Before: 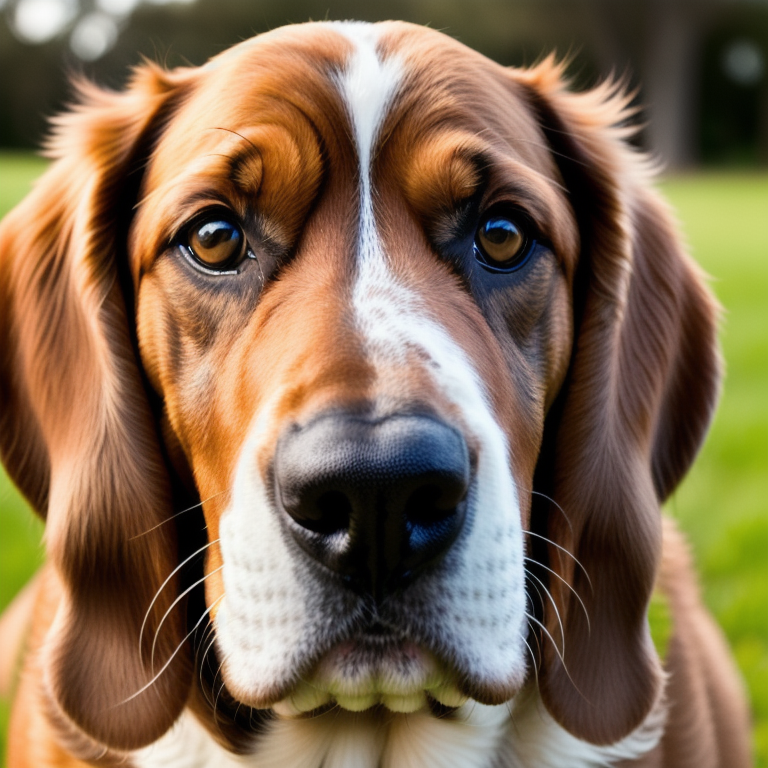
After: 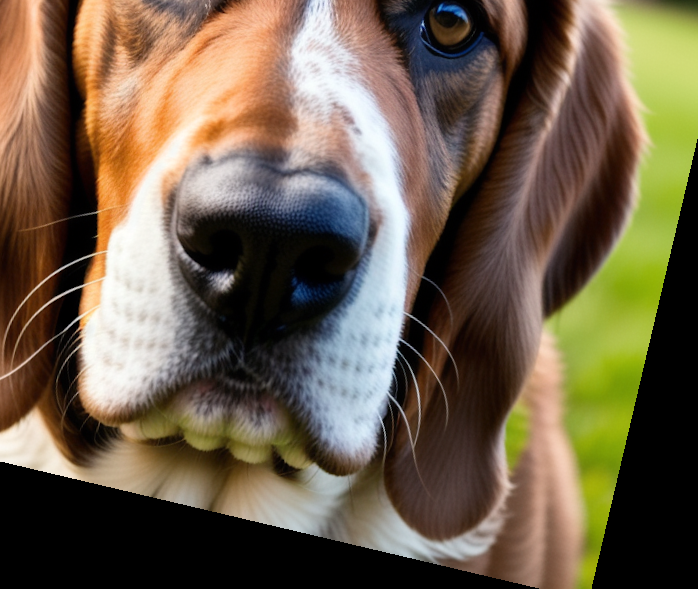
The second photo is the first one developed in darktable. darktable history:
white balance: red 1, blue 1
rotate and perspective: rotation 13.27°, automatic cropping off
crop and rotate: left 17.299%, top 35.115%, right 7.015%, bottom 1.024%
levels: mode automatic
